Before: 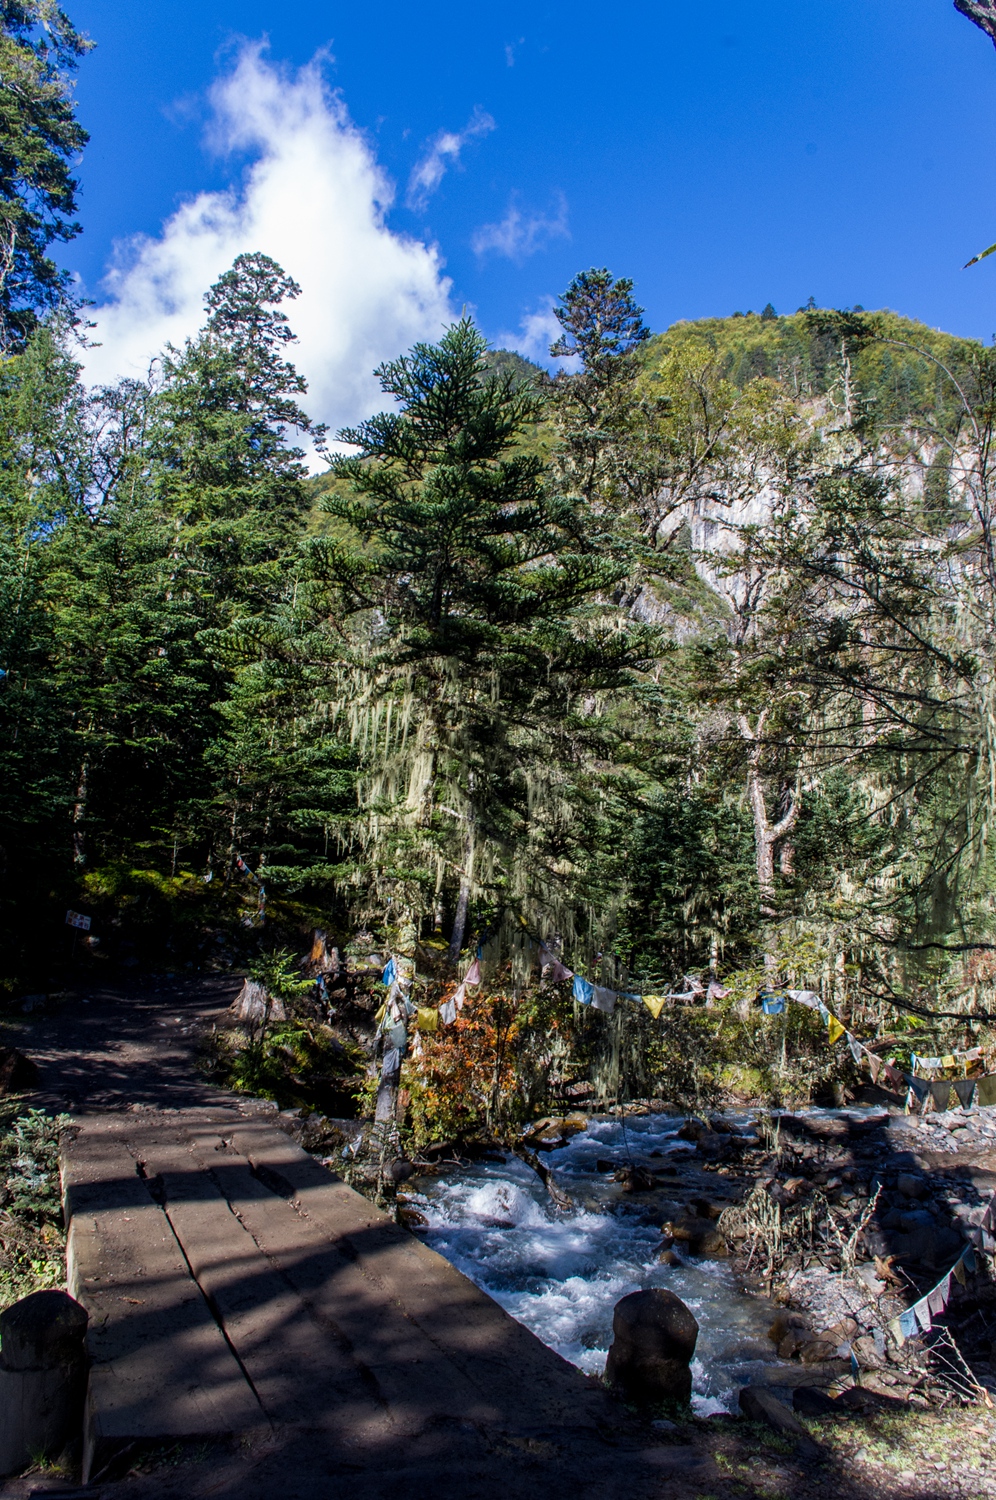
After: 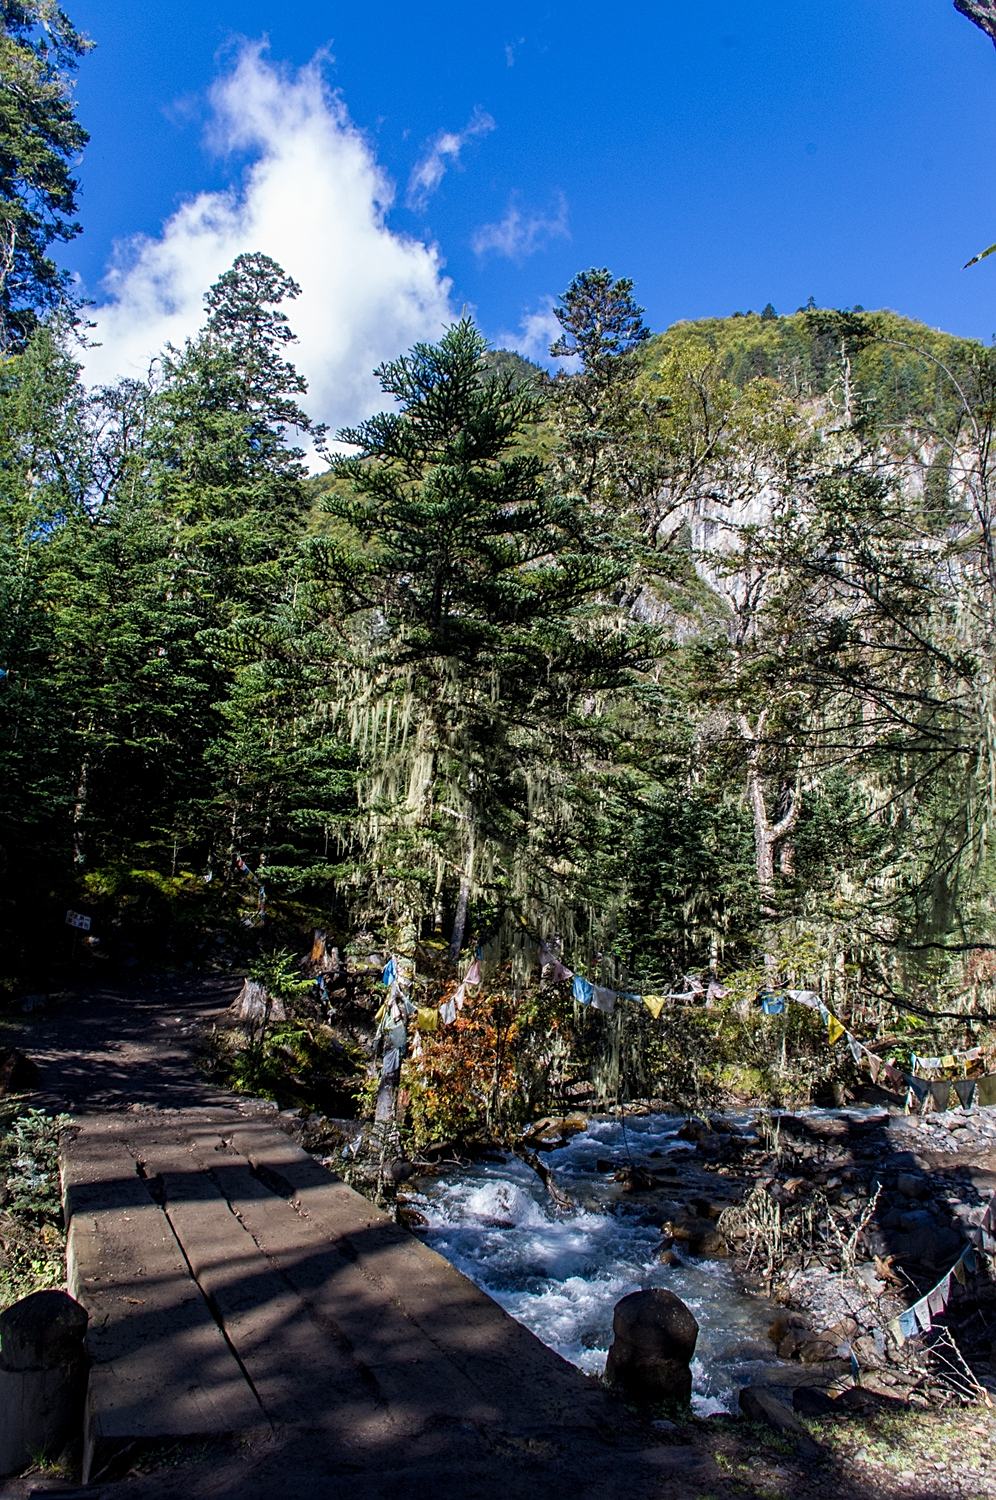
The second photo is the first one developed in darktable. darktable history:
sharpen: radius 2.167, amount 0.381, threshold 0
